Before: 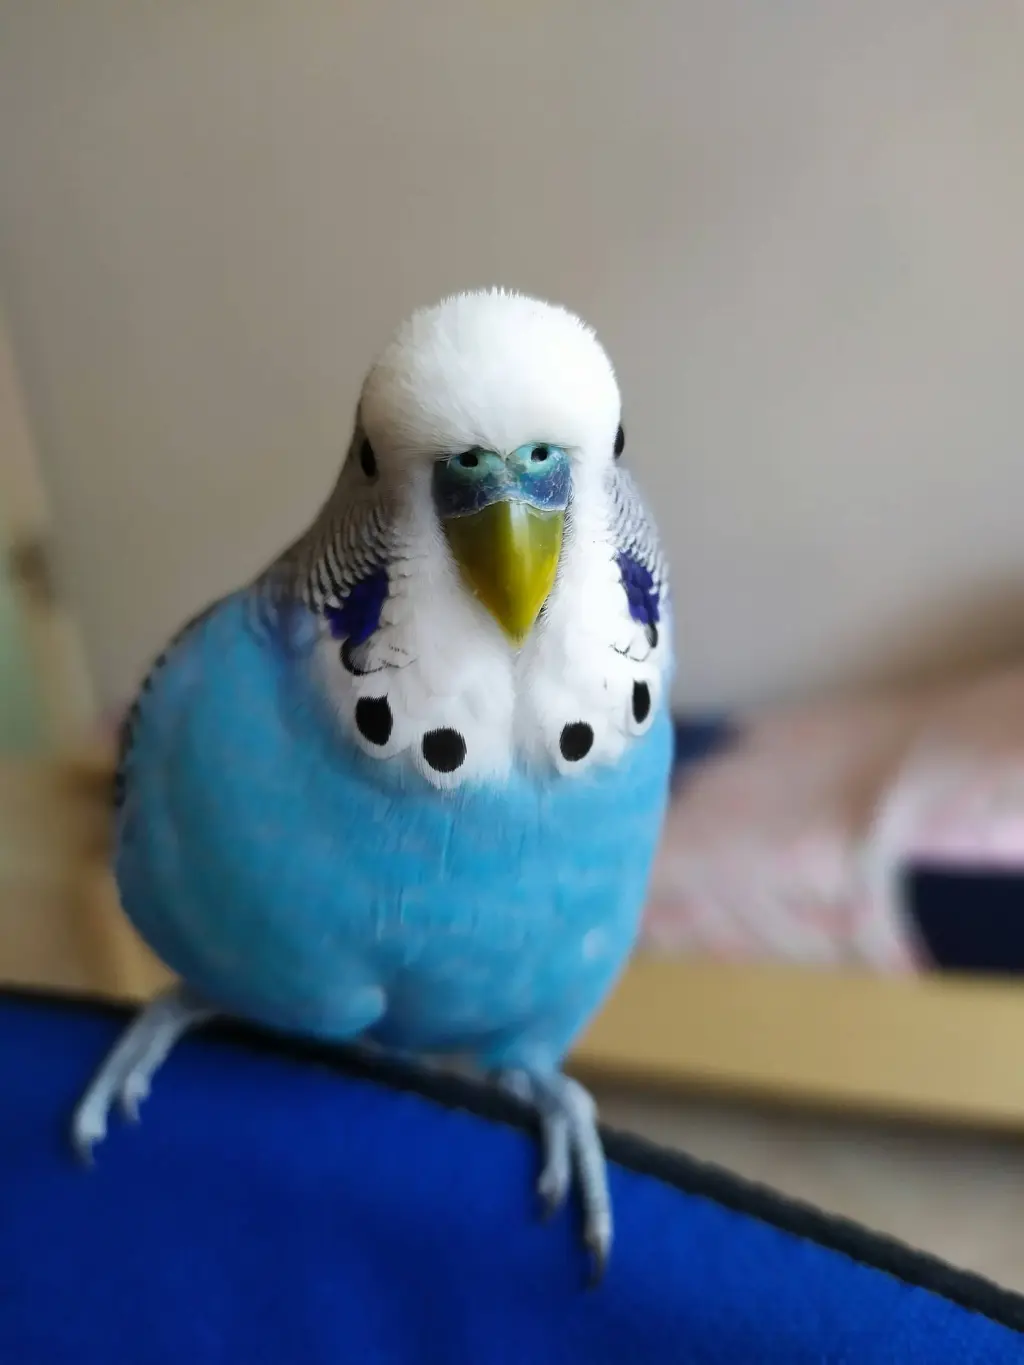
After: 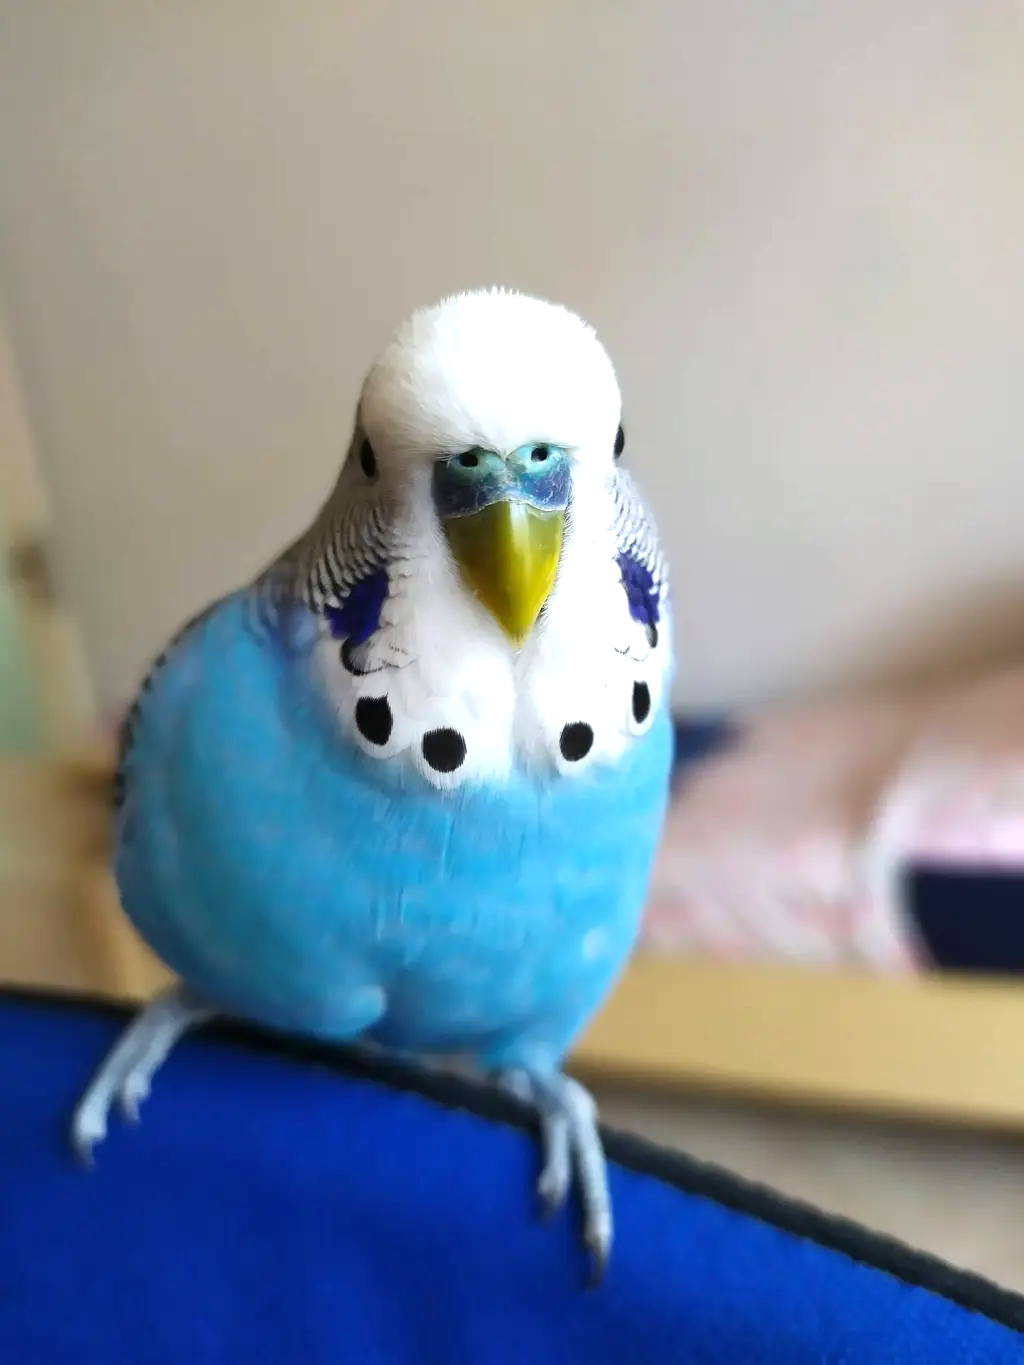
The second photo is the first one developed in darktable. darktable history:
exposure: exposure 0.61 EV, compensate highlight preservation false
